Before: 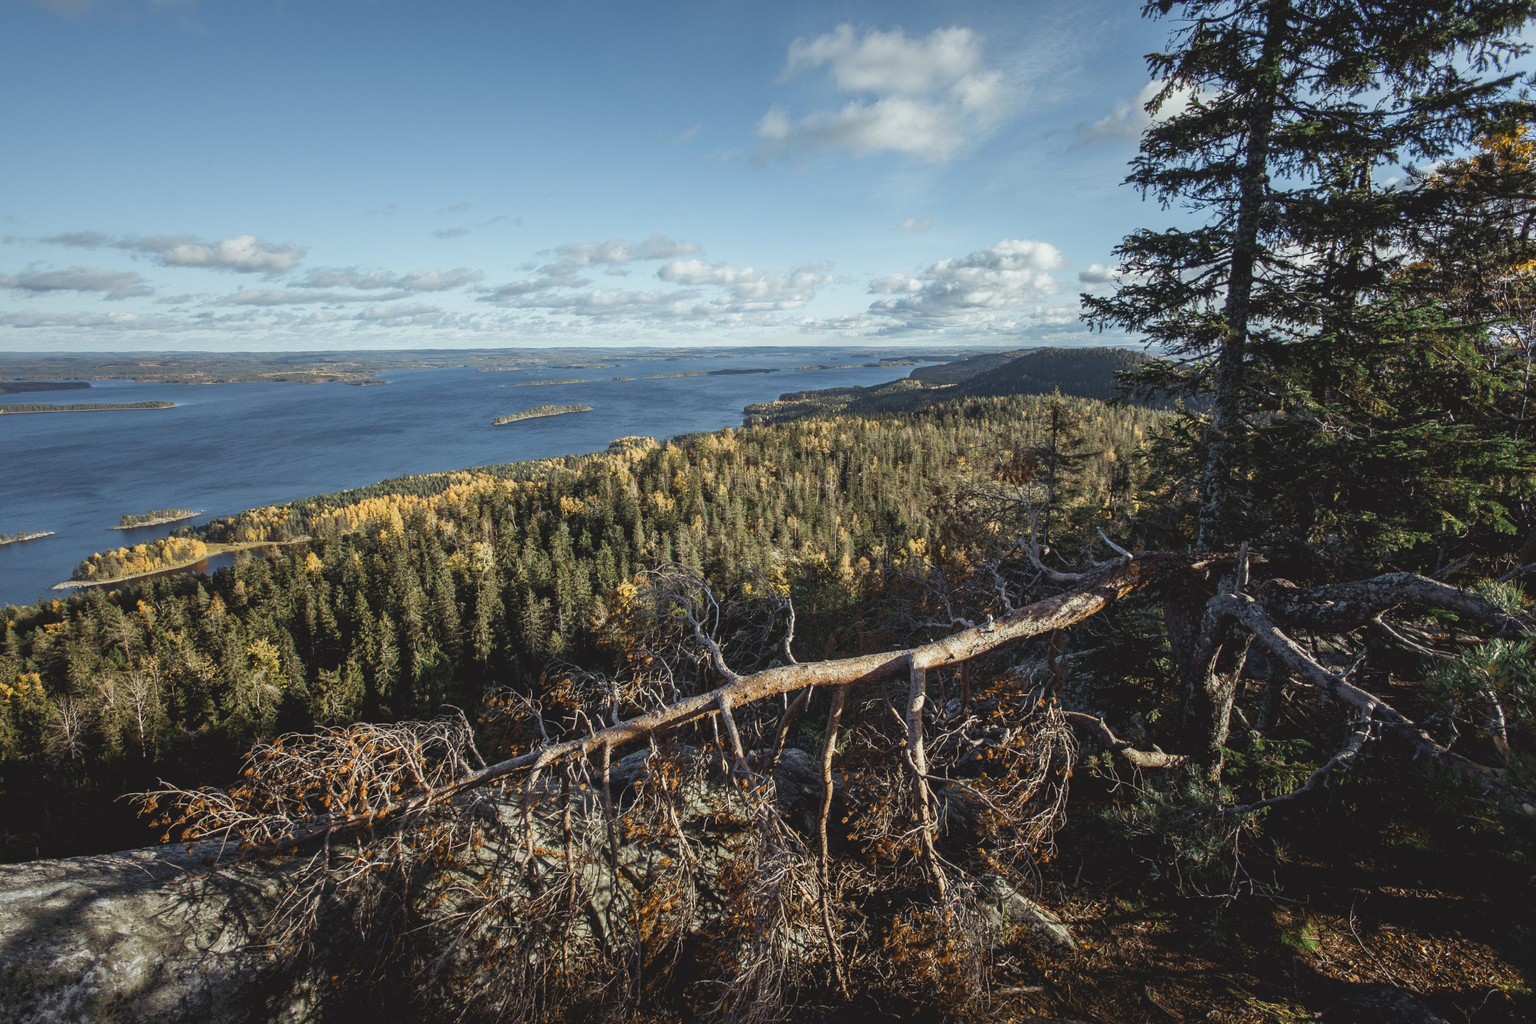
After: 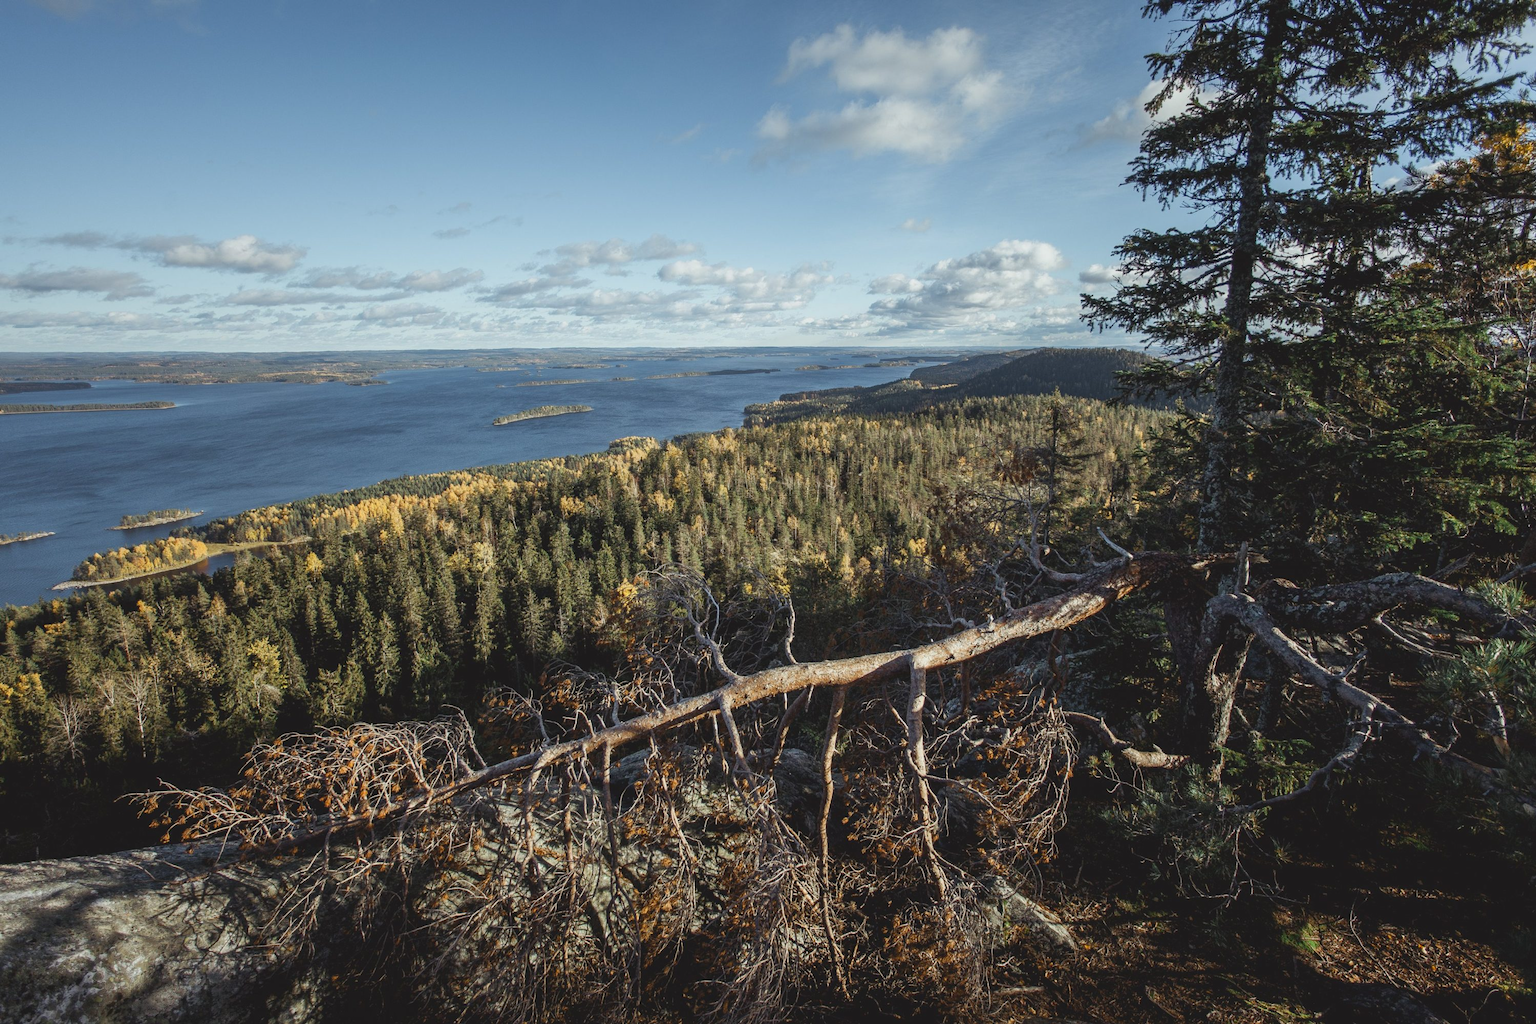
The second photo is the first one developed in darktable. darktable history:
exposure: exposure -0.047 EV, compensate exposure bias true, compensate highlight preservation false
color correction: highlights b* 0.034
